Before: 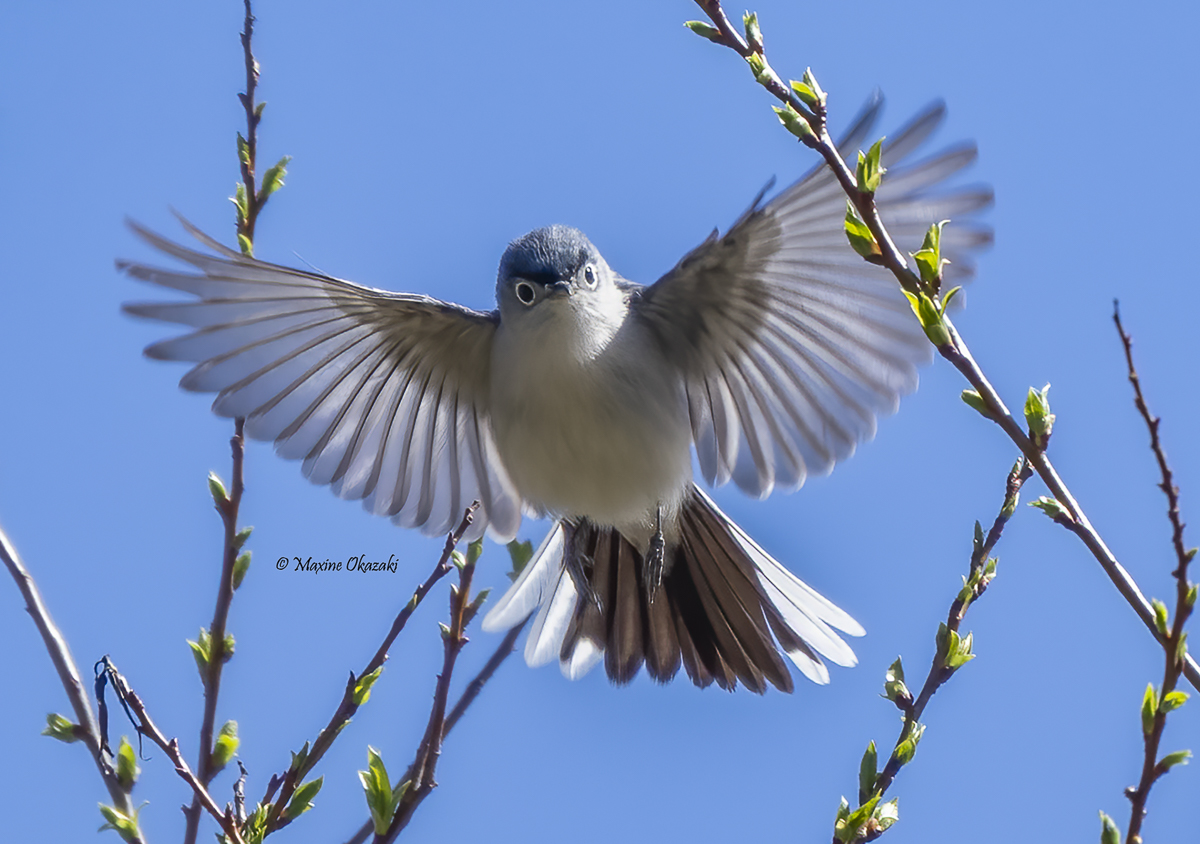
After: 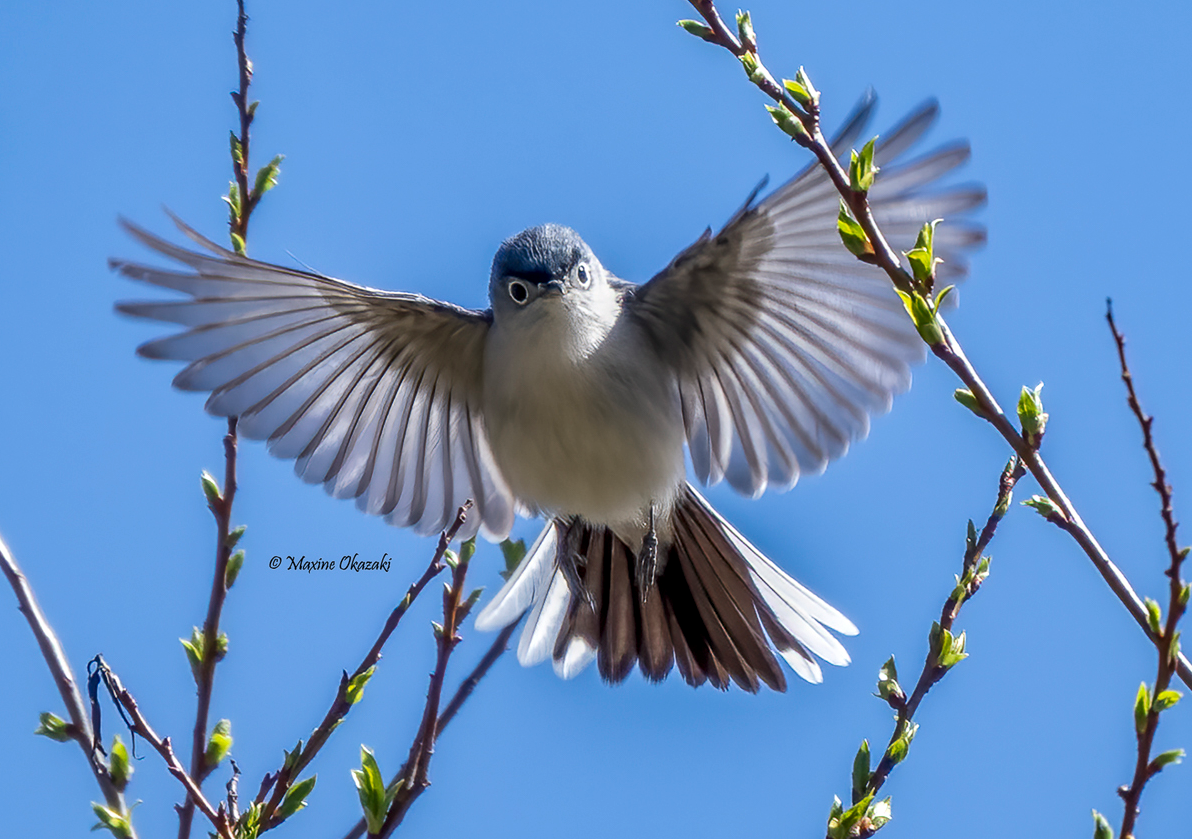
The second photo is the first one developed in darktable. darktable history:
crop and rotate: left 0.614%, top 0.179%, bottom 0.309%
local contrast: detail 130%
